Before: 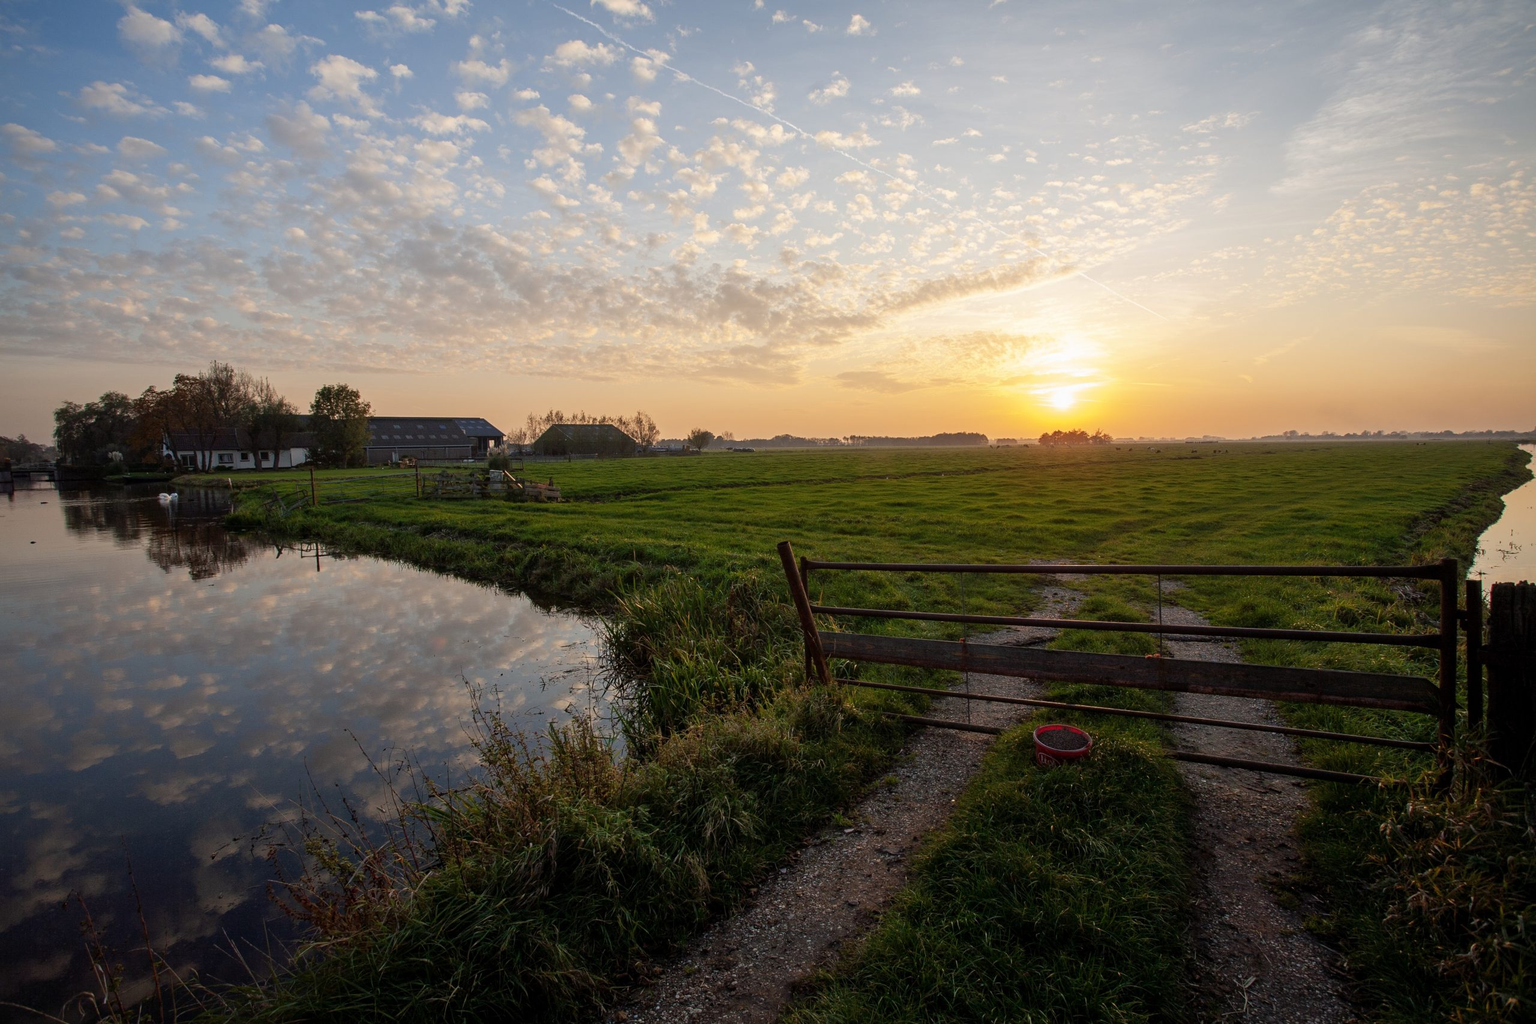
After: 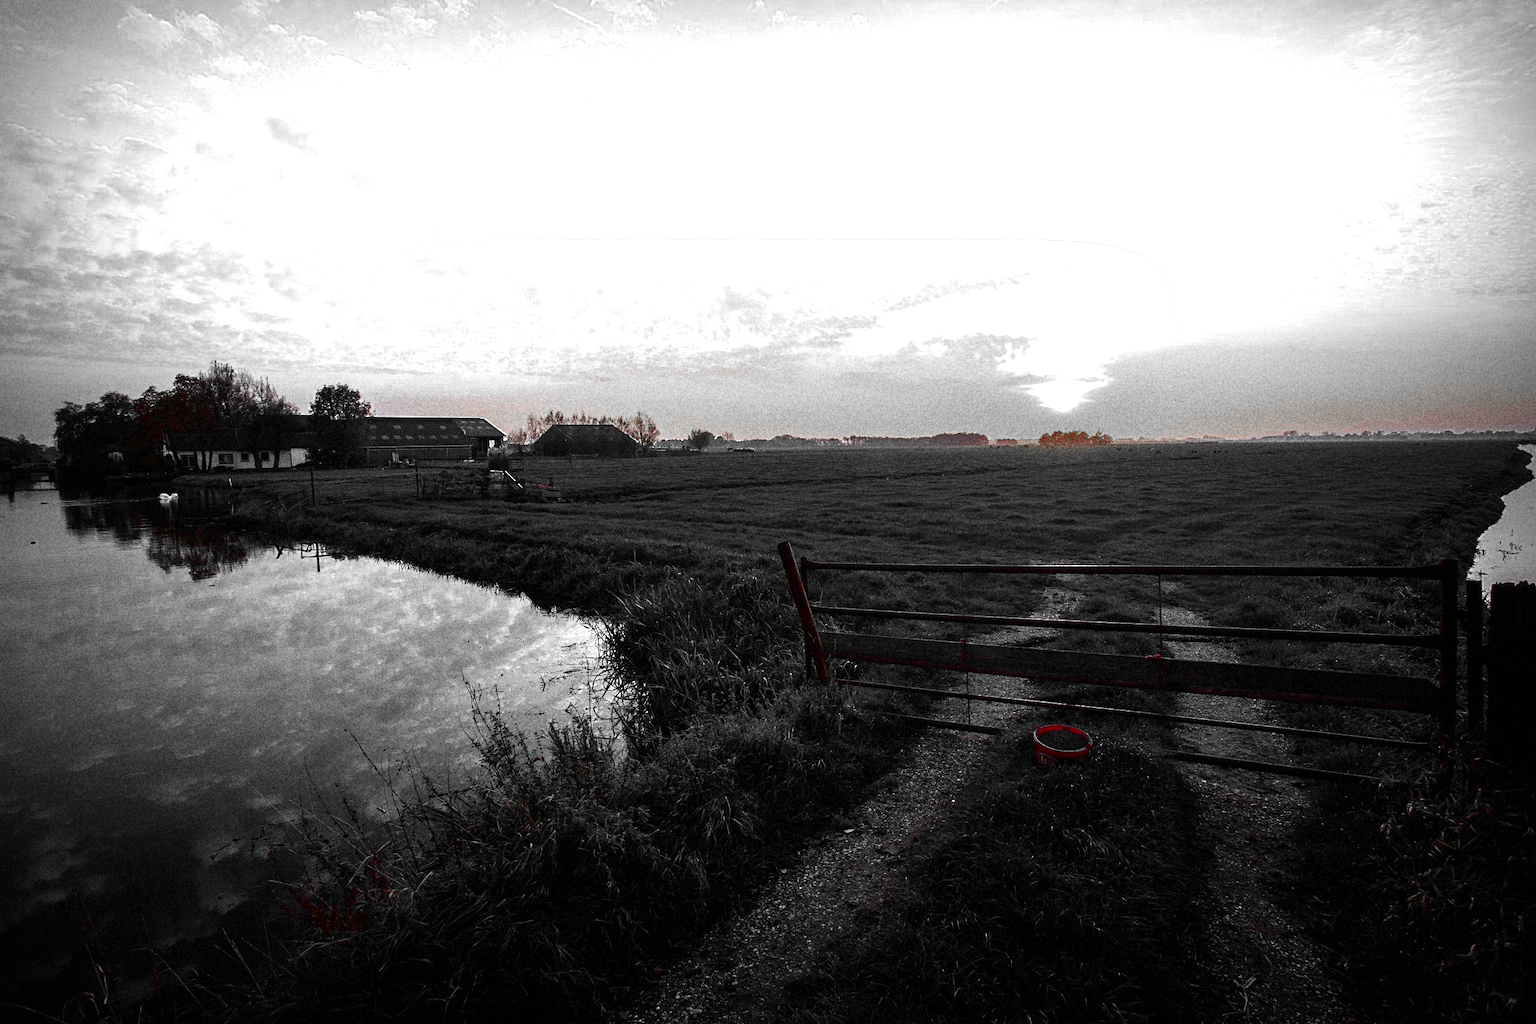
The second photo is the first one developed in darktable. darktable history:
color zones: curves: ch0 [(0, 0.352) (0.143, 0.407) (0.286, 0.386) (0.429, 0.431) (0.571, 0.829) (0.714, 0.853) (0.857, 0.833) (1, 0.352)]; ch1 [(0, 0.604) (0.072, 0.726) (0.096, 0.608) (0.205, 0.007) (0.571, -0.006) (0.839, -0.013) (0.857, -0.012) (1, 0.604)]
vignetting: fall-off start 53.2%, brightness -0.594, saturation 0, automatic ratio true, width/height ratio 1.313, shape 0.22, unbound false
tone curve: curves: ch0 [(0, 0) (0.139, 0.067) (0.319, 0.269) (0.498, 0.505) (0.725, 0.824) (0.864, 0.945) (0.985, 1)]; ch1 [(0, 0) (0.291, 0.197) (0.456, 0.426) (0.495, 0.488) (0.557, 0.578) (0.599, 0.644) (0.702, 0.786) (1, 1)]; ch2 [(0, 0) (0.125, 0.089) (0.353, 0.329) (0.447, 0.43) (0.557, 0.566) (0.63, 0.667) (1, 1)], color space Lab, independent channels, preserve colors none
grain: coarseness 14.49 ISO, strength 48.04%, mid-tones bias 35%
white balance: red 0.871, blue 1.249
